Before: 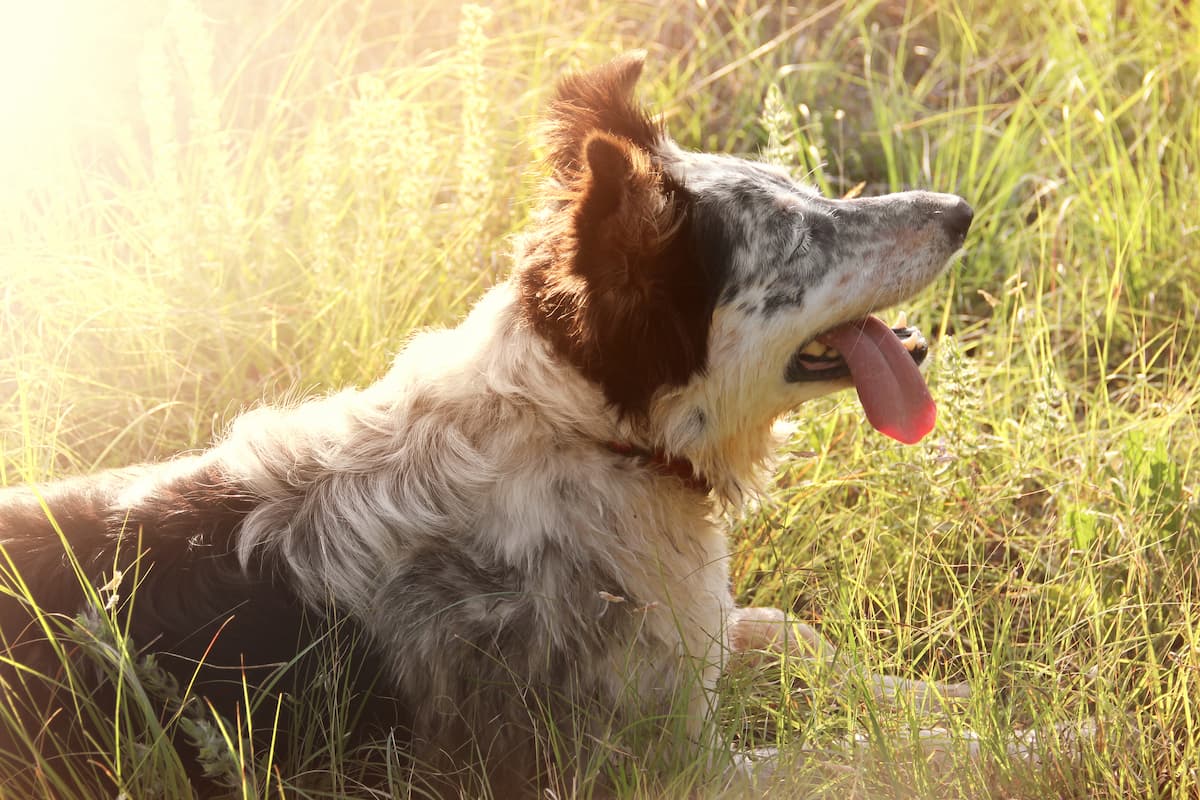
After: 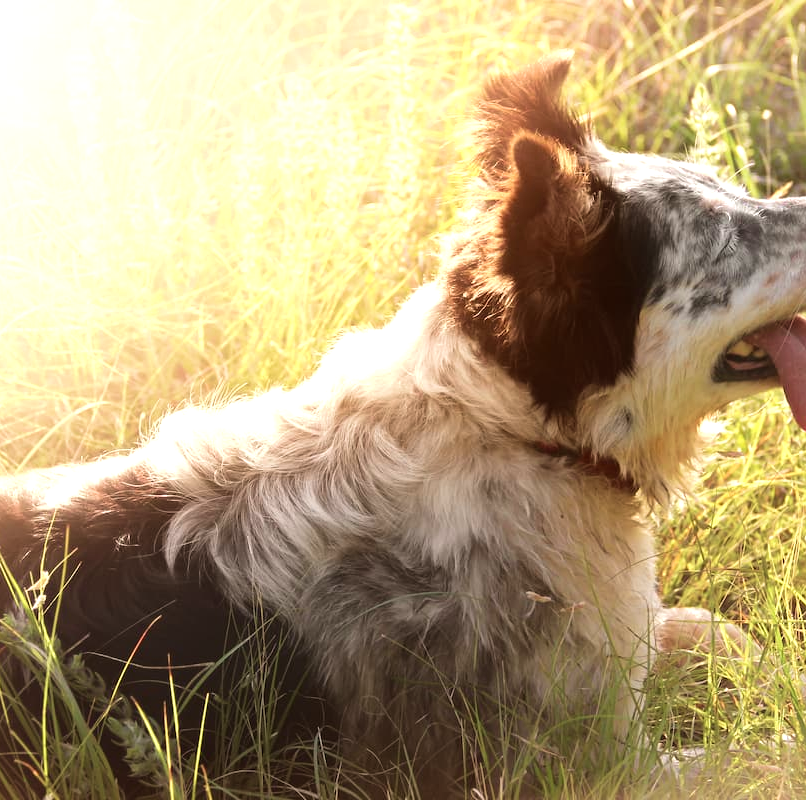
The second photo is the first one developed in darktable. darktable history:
exposure: exposure -0.026 EV, compensate highlight preservation false
crop and rotate: left 6.165%, right 26.603%
tone equalizer: -8 EV -0.425 EV, -7 EV -0.389 EV, -6 EV -0.296 EV, -5 EV -0.256 EV, -3 EV 0.193 EV, -2 EV 0.324 EV, -1 EV 0.38 EV, +0 EV 0.392 EV, mask exposure compensation -0.495 EV
velvia: on, module defaults
